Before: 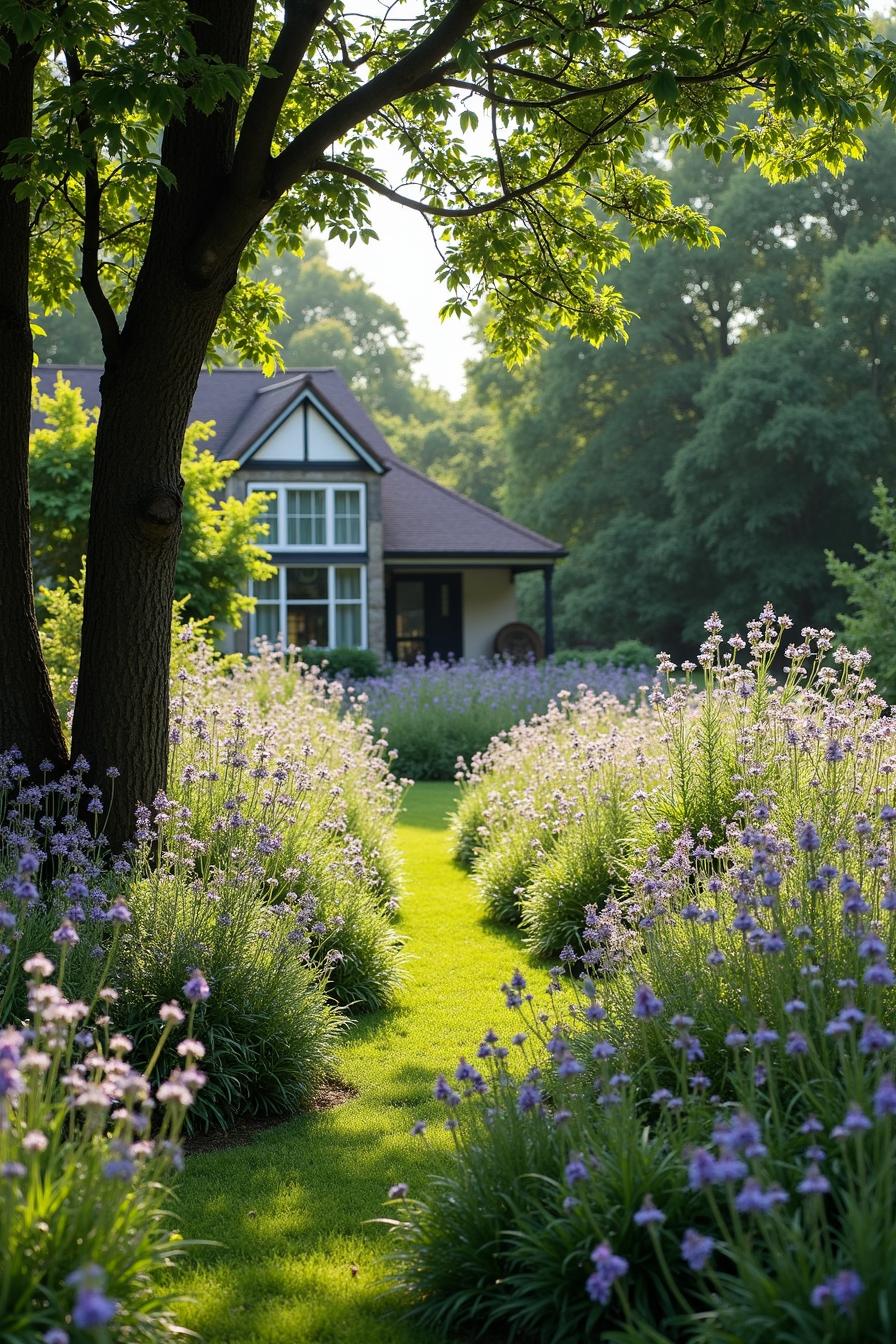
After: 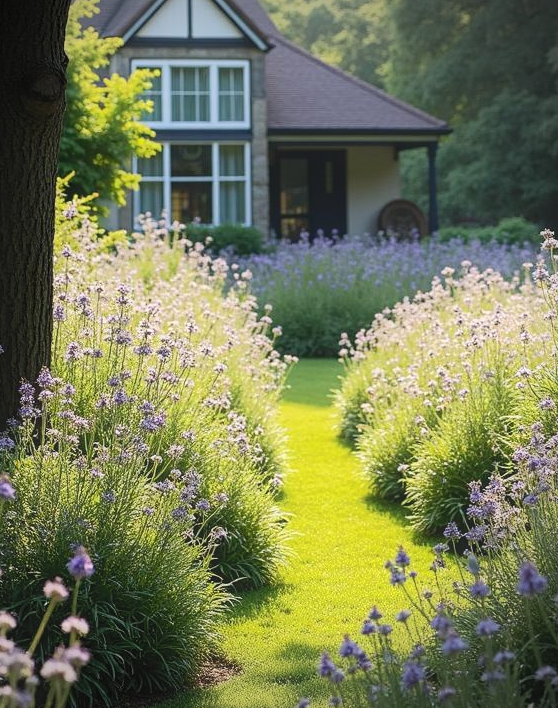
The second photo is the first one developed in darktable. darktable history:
vignetting: brightness -0.467, center (-0.149, 0.015), unbound false
tone curve: curves: ch0 [(0, 0) (0.003, 0.024) (0.011, 0.029) (0.025, 0.044) (0.044, 0.072) (0.069, 0.104) (0.1, 0.131) (0.136, 0.159) (0.177, 0.191) (0.224, 0.245) (0.277, 0.298) (0.335, 0.354) (0.399, 0.428) (0.468, 0.503) (0.543, 0.596) (0.623, 0.684) (0.709, 0.781) (0.801, 0.843) (0.898, 0.946) (1, 1)], color space Lab, independent channels, preserve colors none
crop: left 13.004%, top 31.512%, right 24.677%, bottom 15.795%
contrast equalizer: y [[0.439, 0.44, 0.442, 0.457, 0.493, 0.498], [0.5 ×6], [0.5 ×6], [0 ×6], [0 ×6]]
tone equalizer: smoothing diameter 2.23%, edges refinement/feathering 17.31, mask exposure compensation -1.57 EV, filter diffusion 5
